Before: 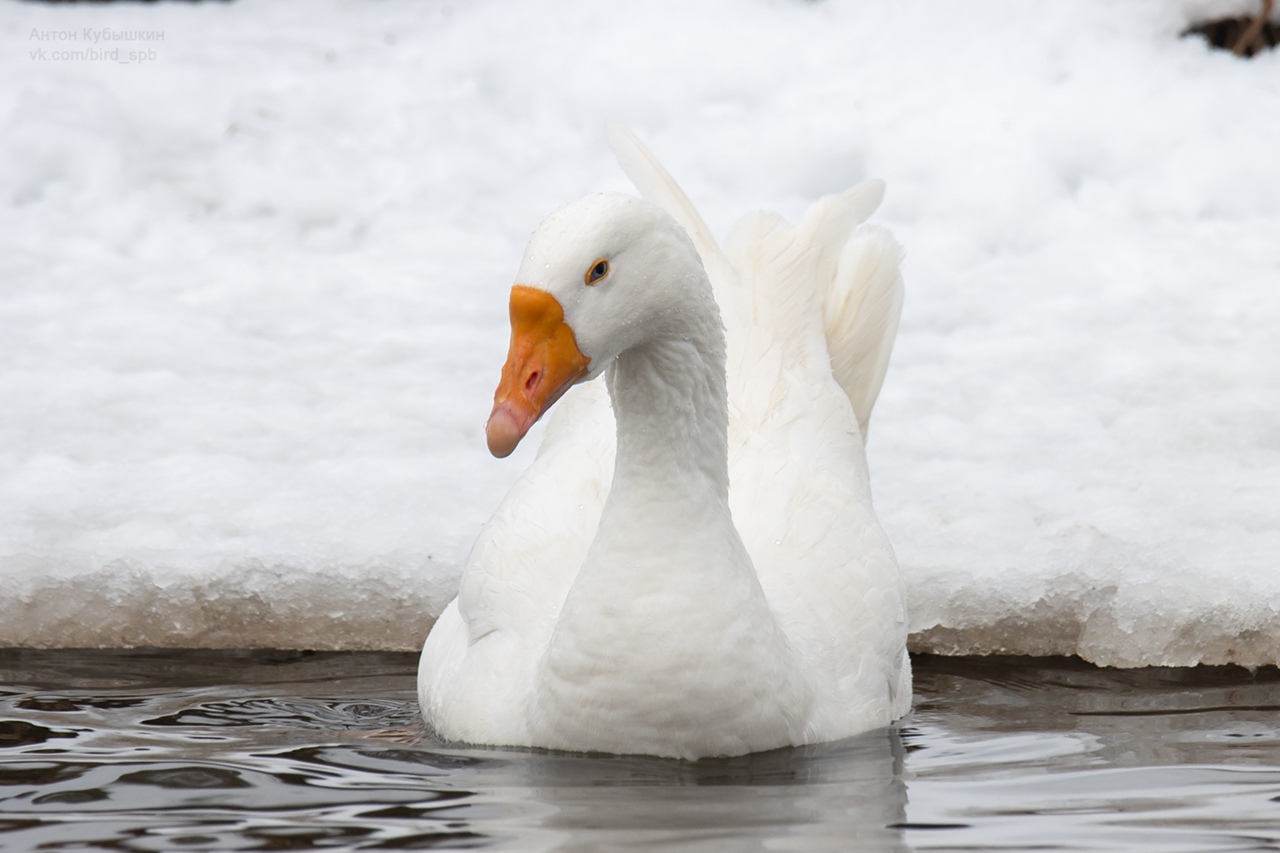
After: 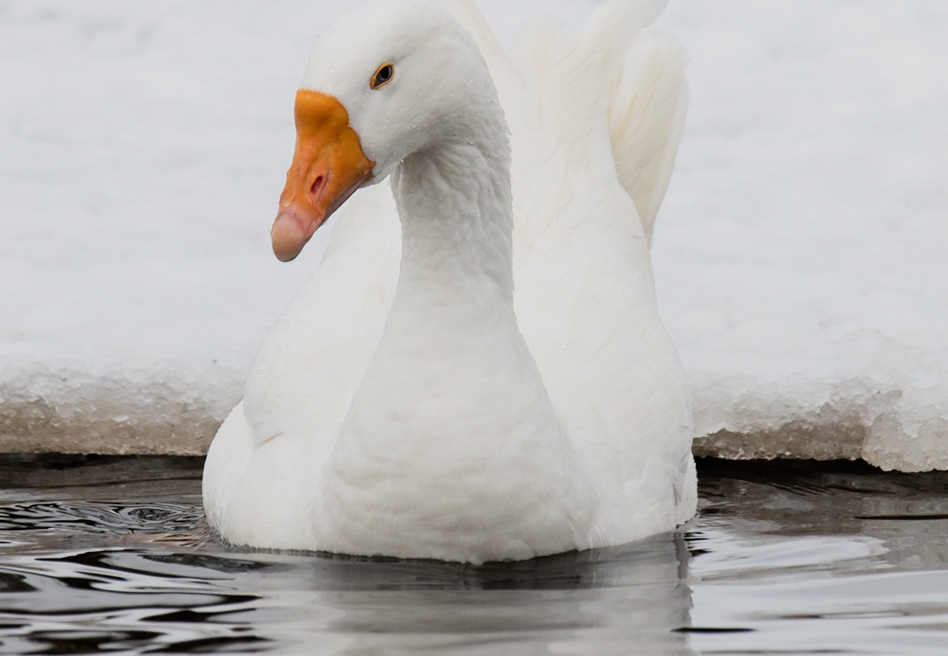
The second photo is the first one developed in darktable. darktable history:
tone equalizer: edges refinement/feathering 500, mask exposure compensation -1.57 EV, preserve details no
exposure: exposure -0.023 EV, compensate exposure bias true, compensate highlight preservation false
filmic rgb: black relative exposure -7.5 EV, white relative exposure 4.99 EV, hardness 3.32, contrast 1.297
crop: left 16.872%, top 23.016%, right 9.064%
